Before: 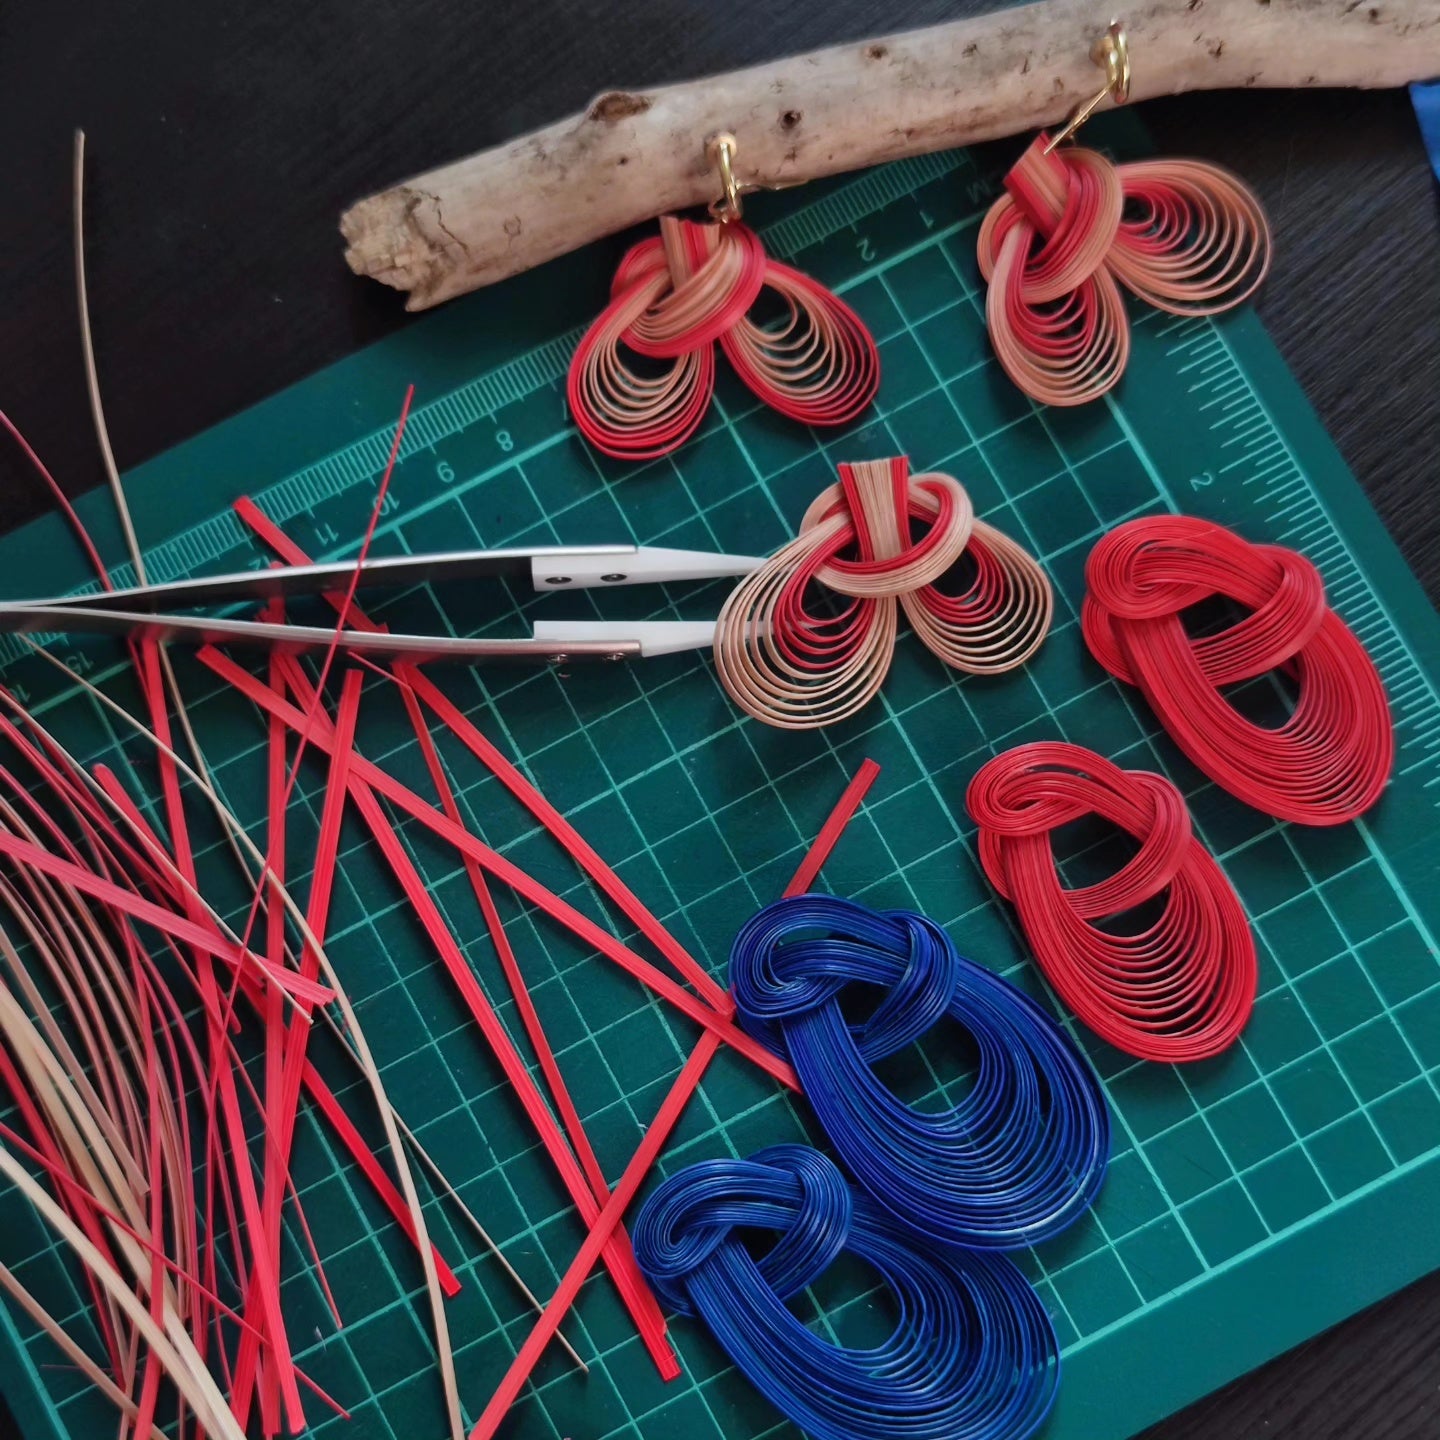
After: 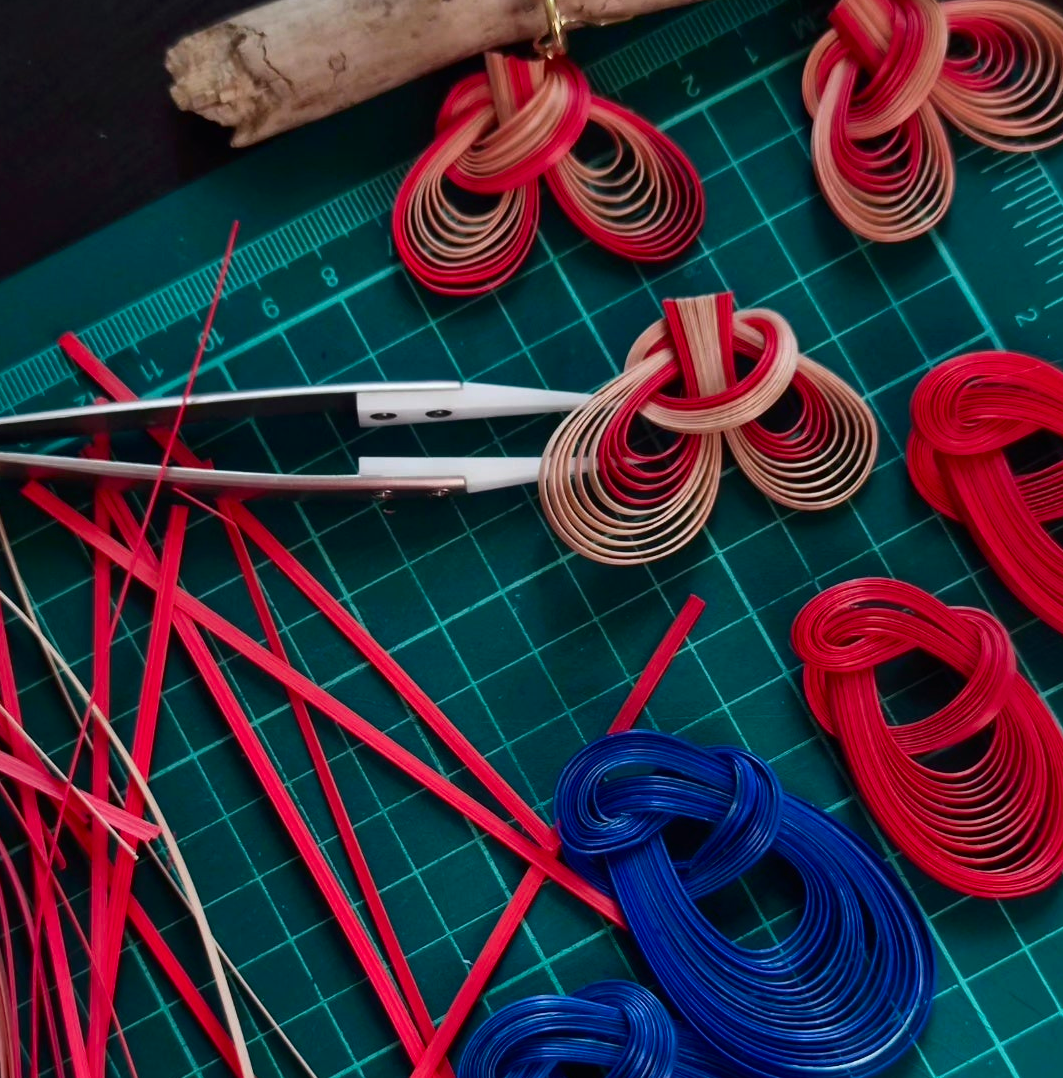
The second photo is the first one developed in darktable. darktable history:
contrast brightness saturation: contrast 0.134, brightness -0.064, saturation 0.151
crop and rotate: left 12.16%, top 11.397%, right 13.973%, bottom 13.731%
